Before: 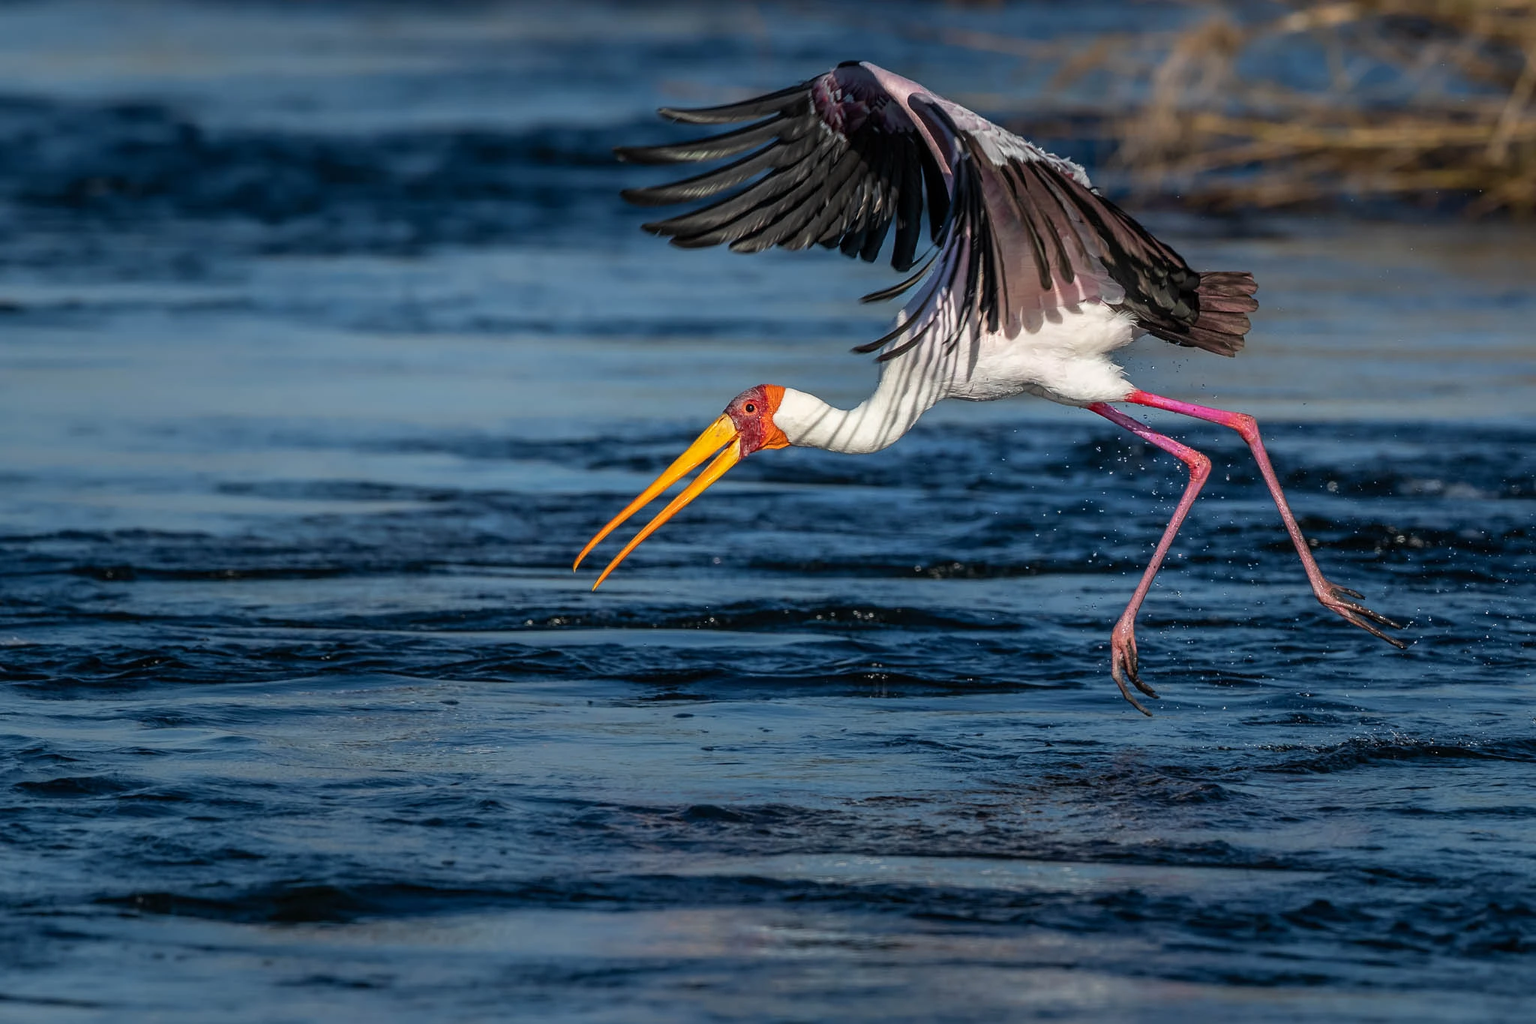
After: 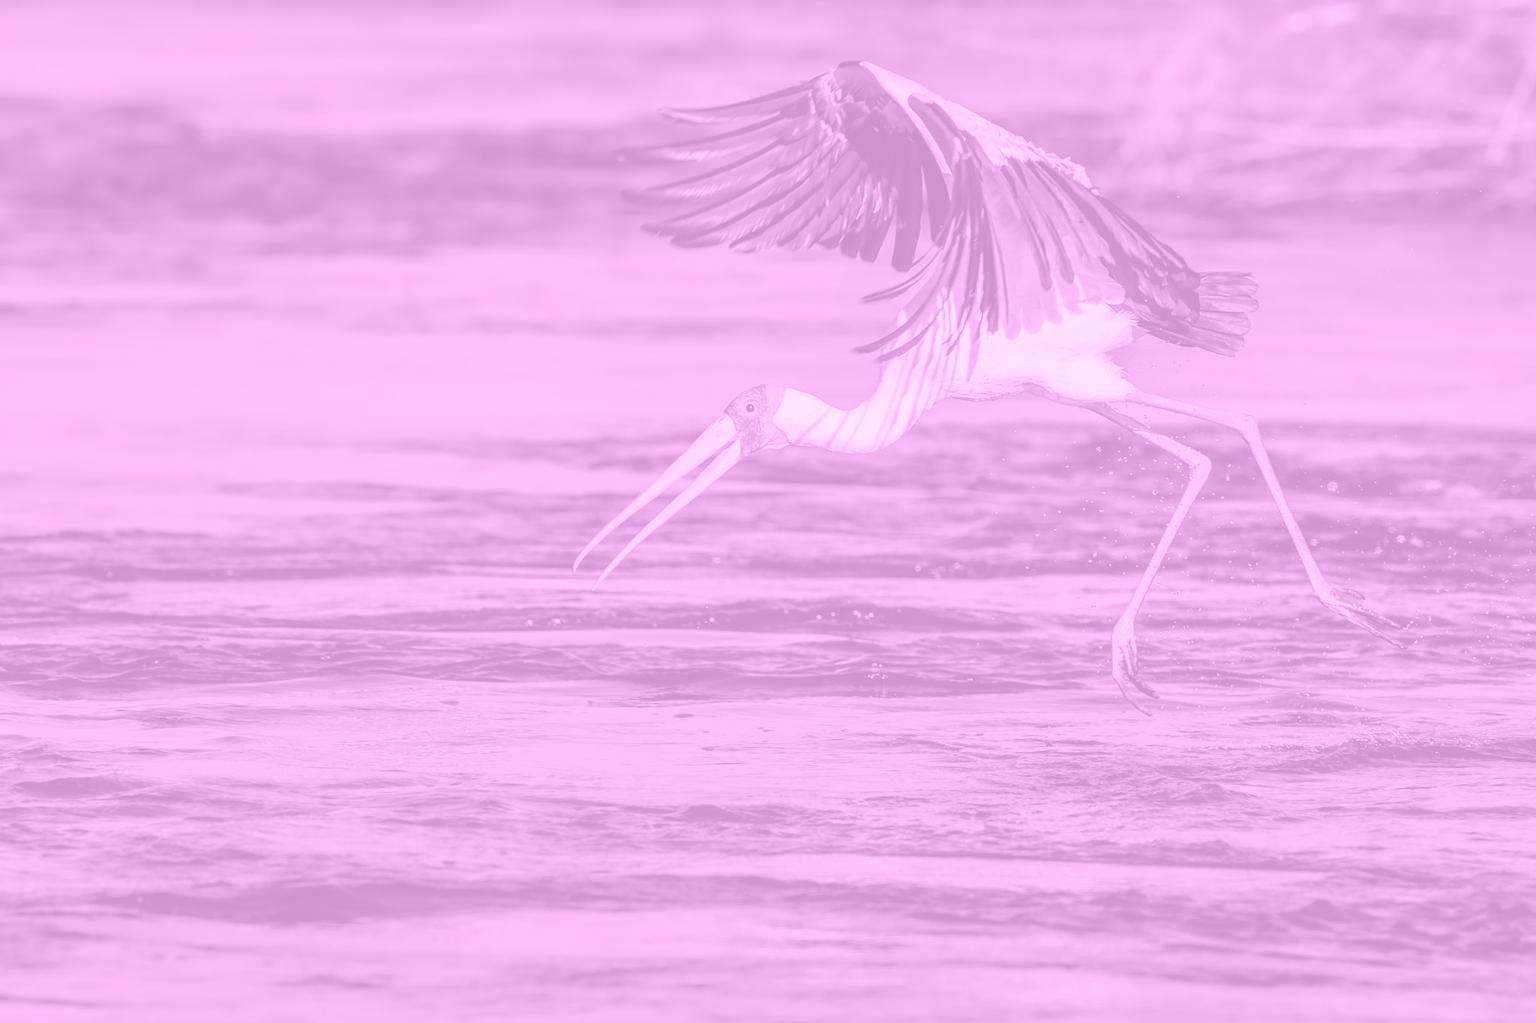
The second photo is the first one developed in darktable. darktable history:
tone equalizer: on, module defaults
colorize: hue 331.2°, saturation 75%, source mix 30.28%, lightness 70.52%, version 1
white balance: red 1.127, blue 0.943
shadows and highlights: soften with gaussian
